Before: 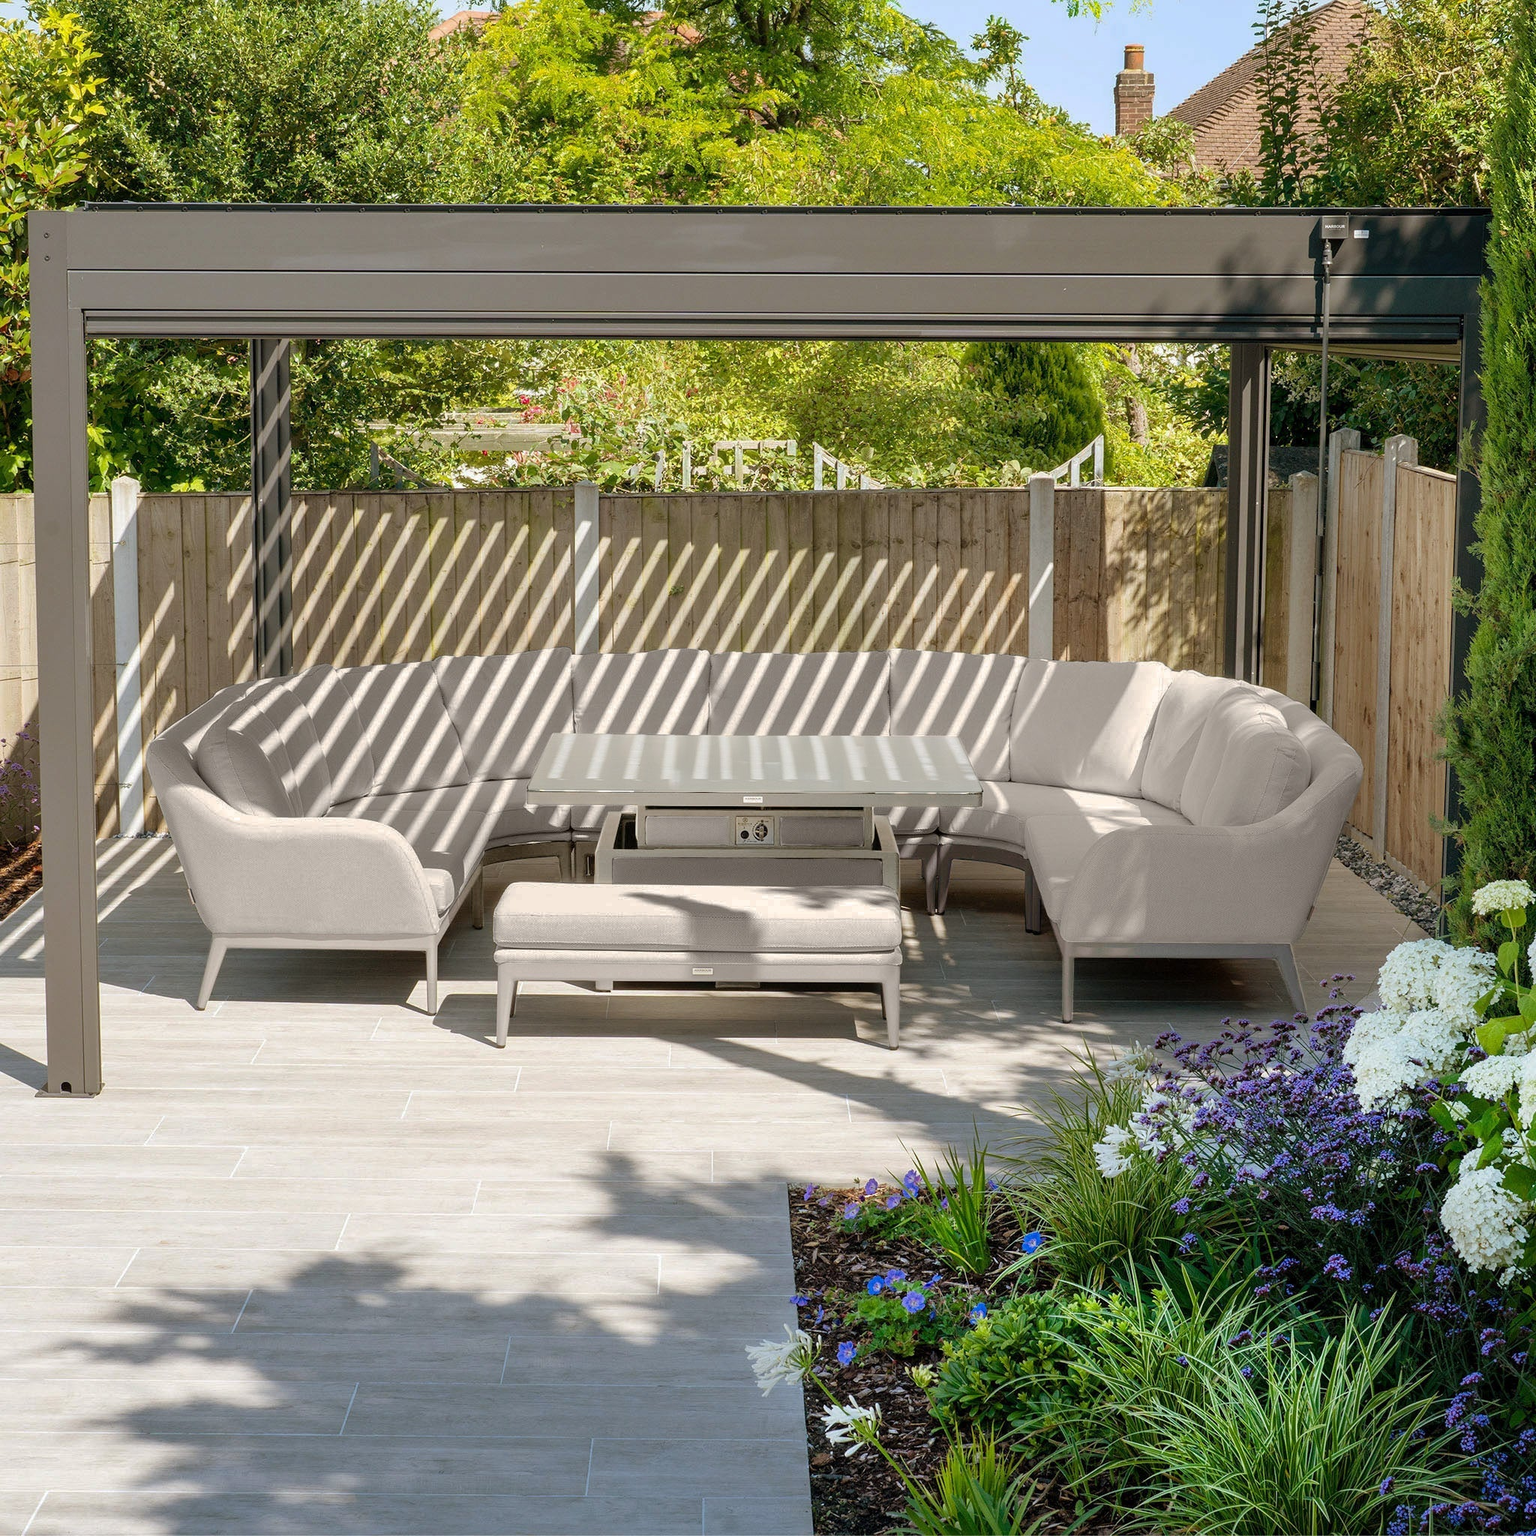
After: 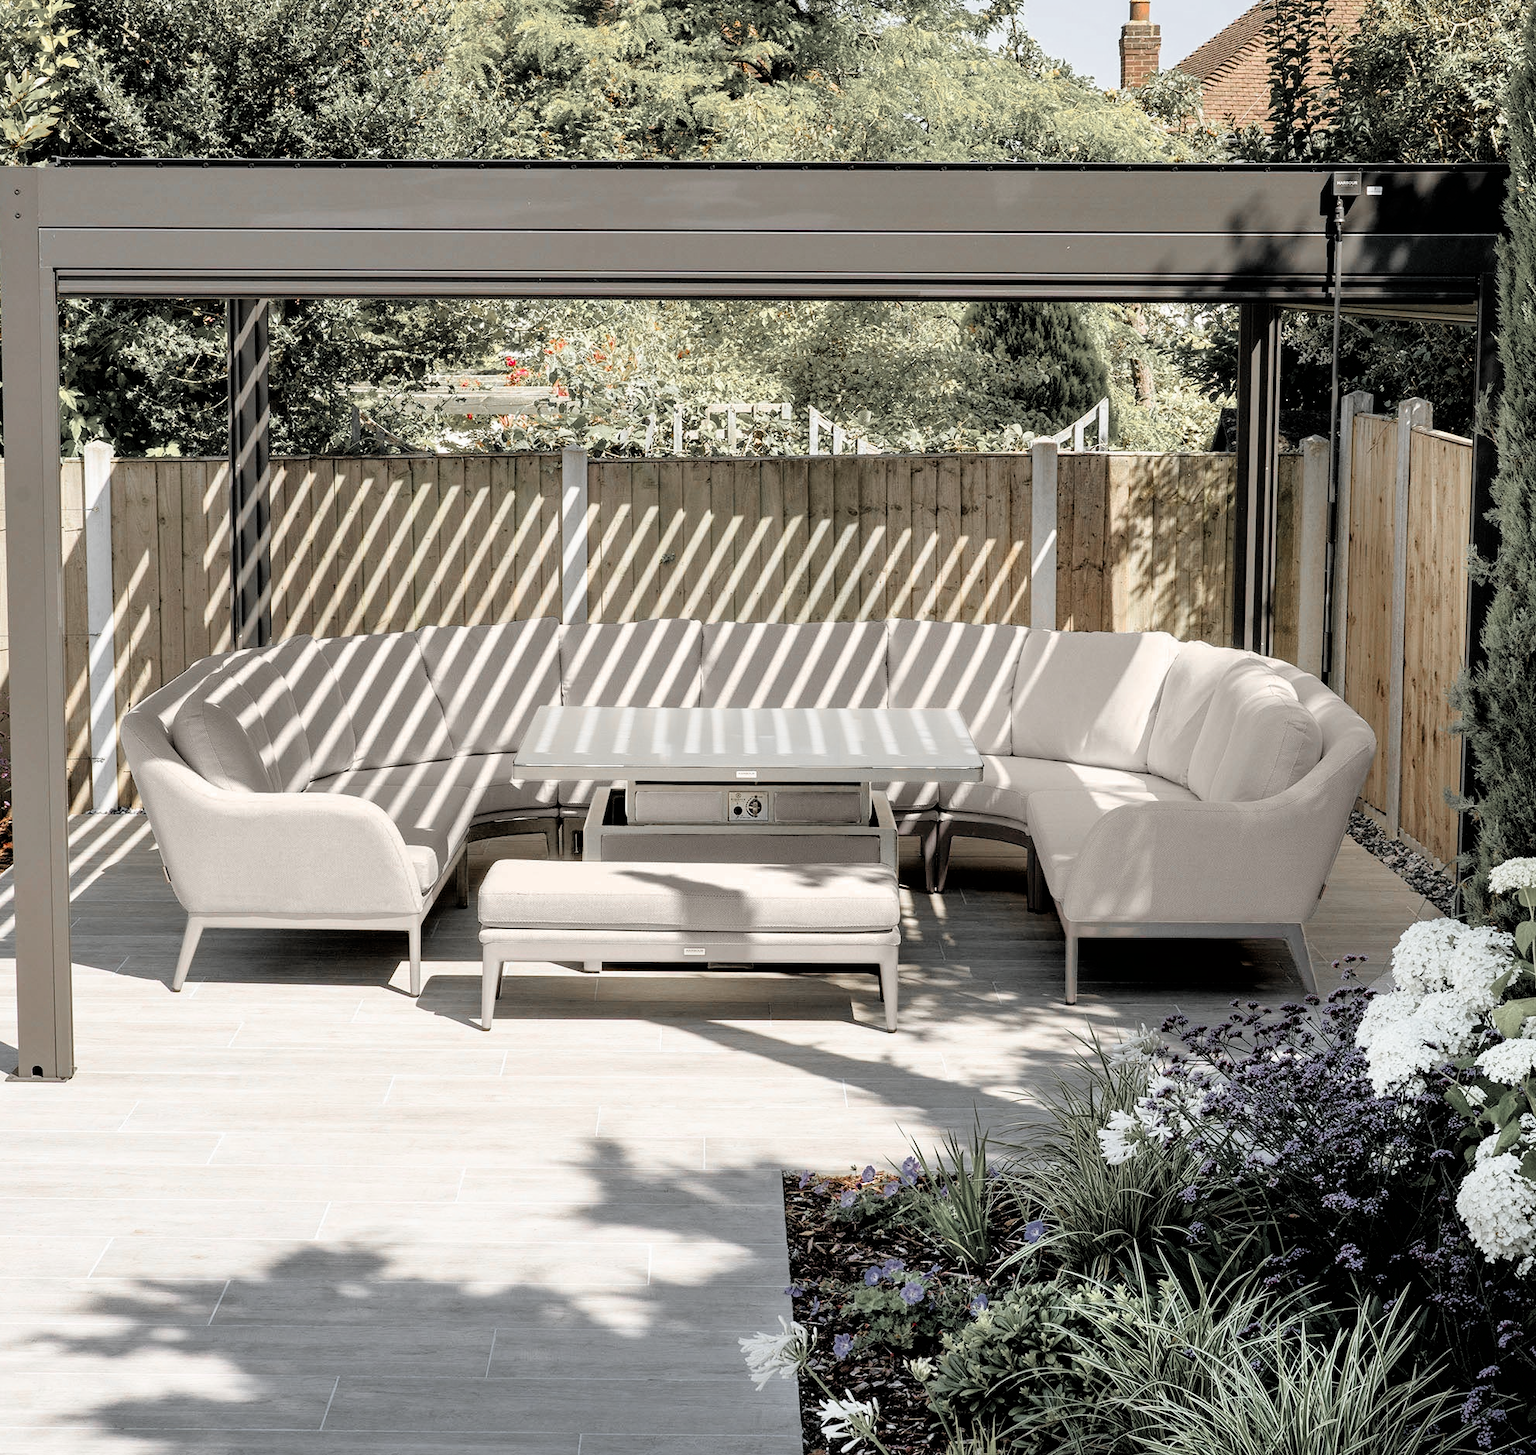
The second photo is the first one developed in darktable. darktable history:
exposure: exposure 0.2 EV, compensate highlight preservation false
filmic rgb: black relative exposure -3.72 EV, white relative exposure 2.77 EV, dynamic range scaling -5.32%, hardness 3.03
crop: left 1.964%, top 3.251%, right 1.122%, bottom 4.933%
color zones: curves: ch1 [(0, 0.638) (0.193, 0.442) (0.286, 0.15) (0.429, 0.14) (0.571, 0.142) (0.714, 0.154) (0.857, 0.175) (1, 0.638)]
